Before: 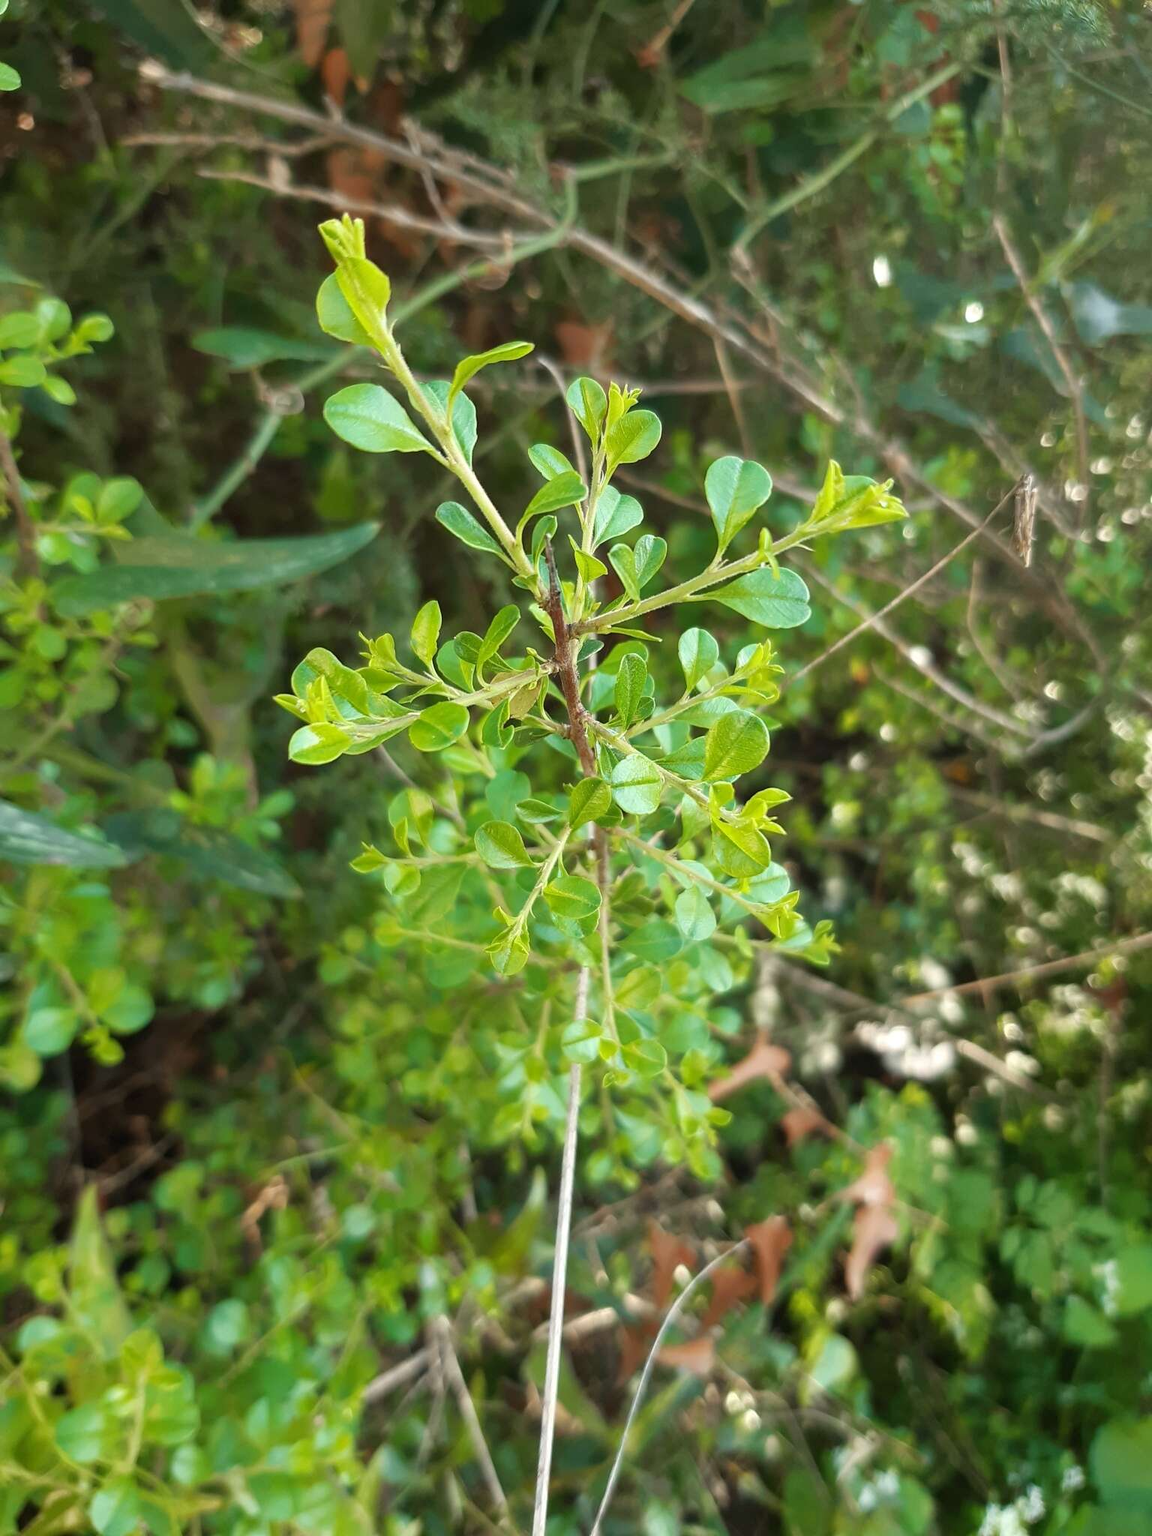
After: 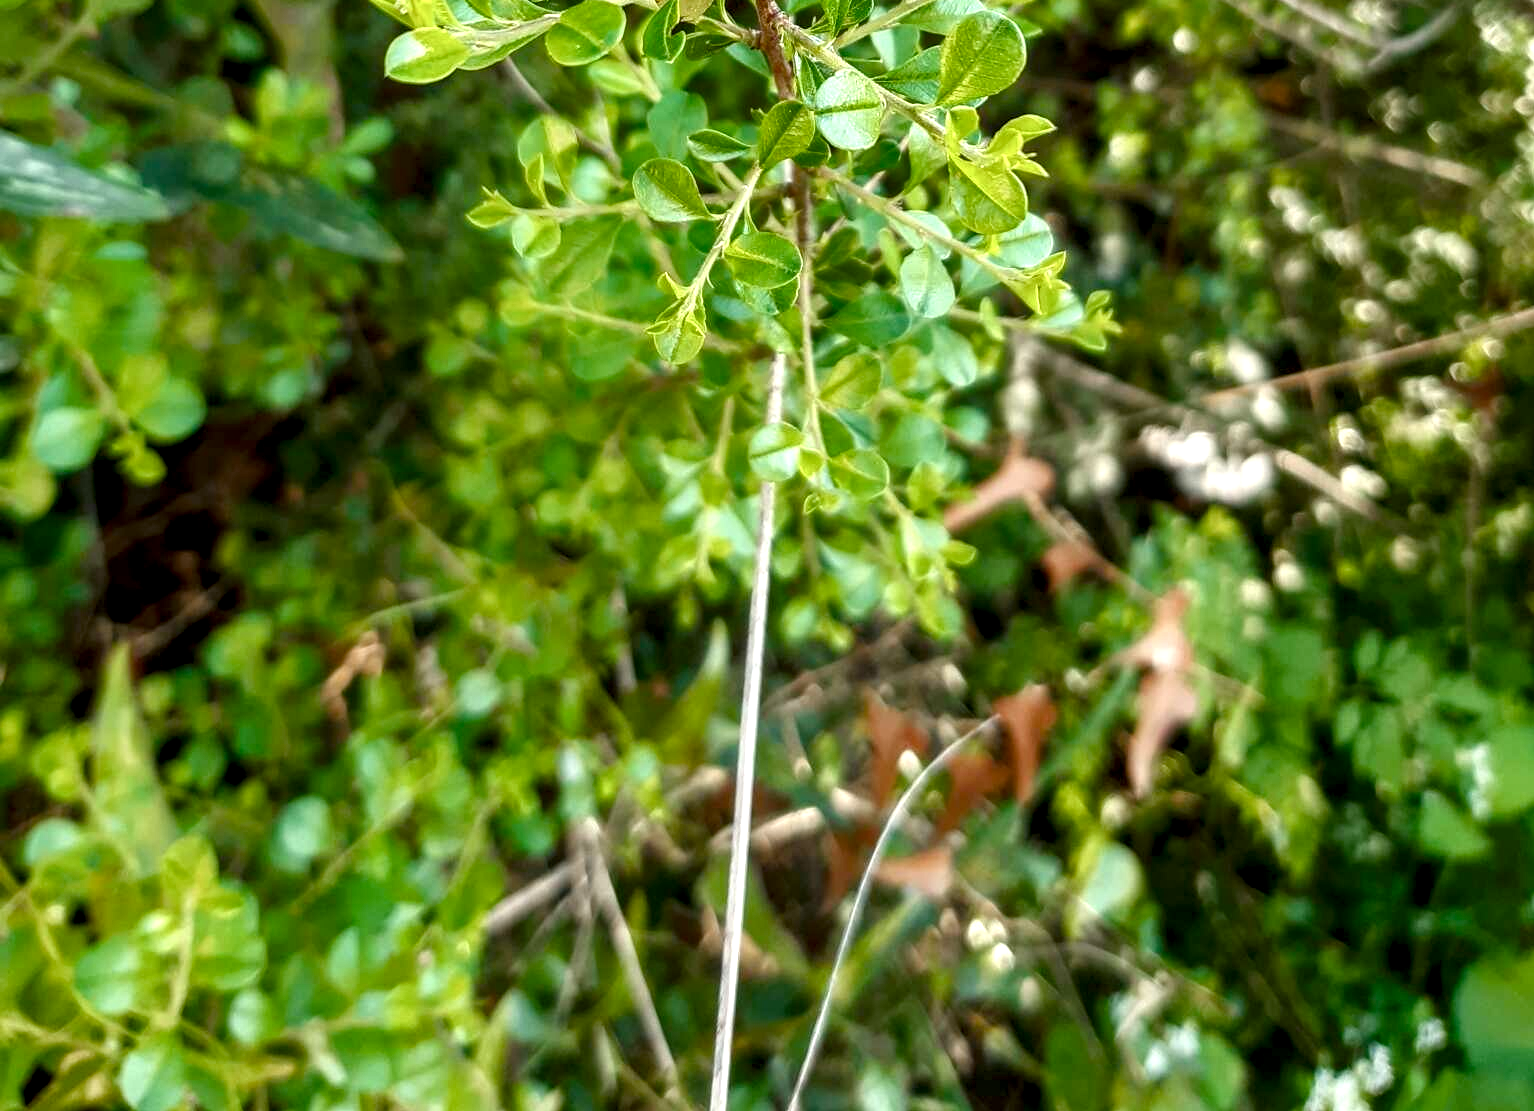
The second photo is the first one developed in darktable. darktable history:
crop and rotate: top 45.729%, right 0.084%
local contrast: highlights 60%, shadows 60%, detail 160%
shadows and highlights: shadows 20.85, highlights -80.95, soften with gaussian
color balance rgb: perceptual saturation grading › global saturation 13.786%, perceptual saturation grading › highlights -25.112%, perceptual saturation grading › shadows 29.49%, global vibrance 20%
